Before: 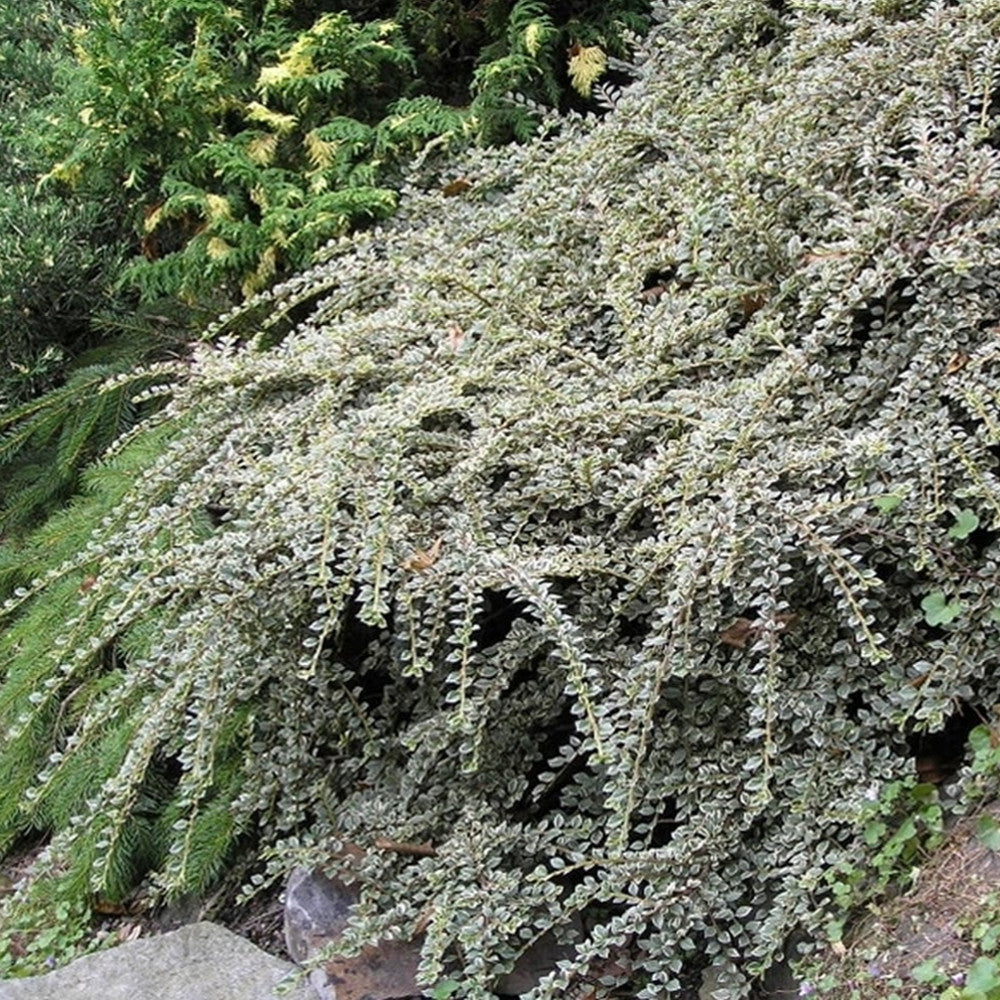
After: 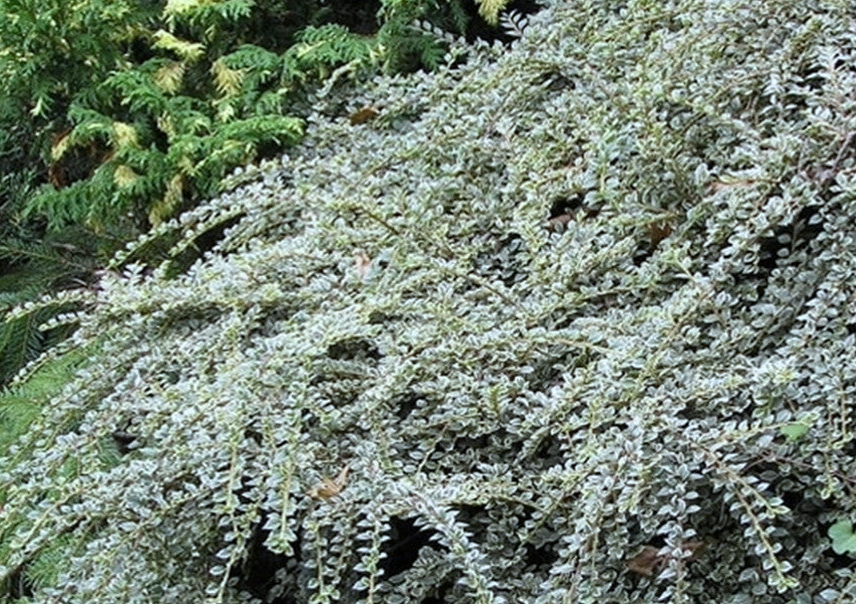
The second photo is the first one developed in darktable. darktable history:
white balance: red 0.925, blue 1.046
crop and rotate: left 9.345%, top 7.22%, right 4.982%, bottom 32.331%
